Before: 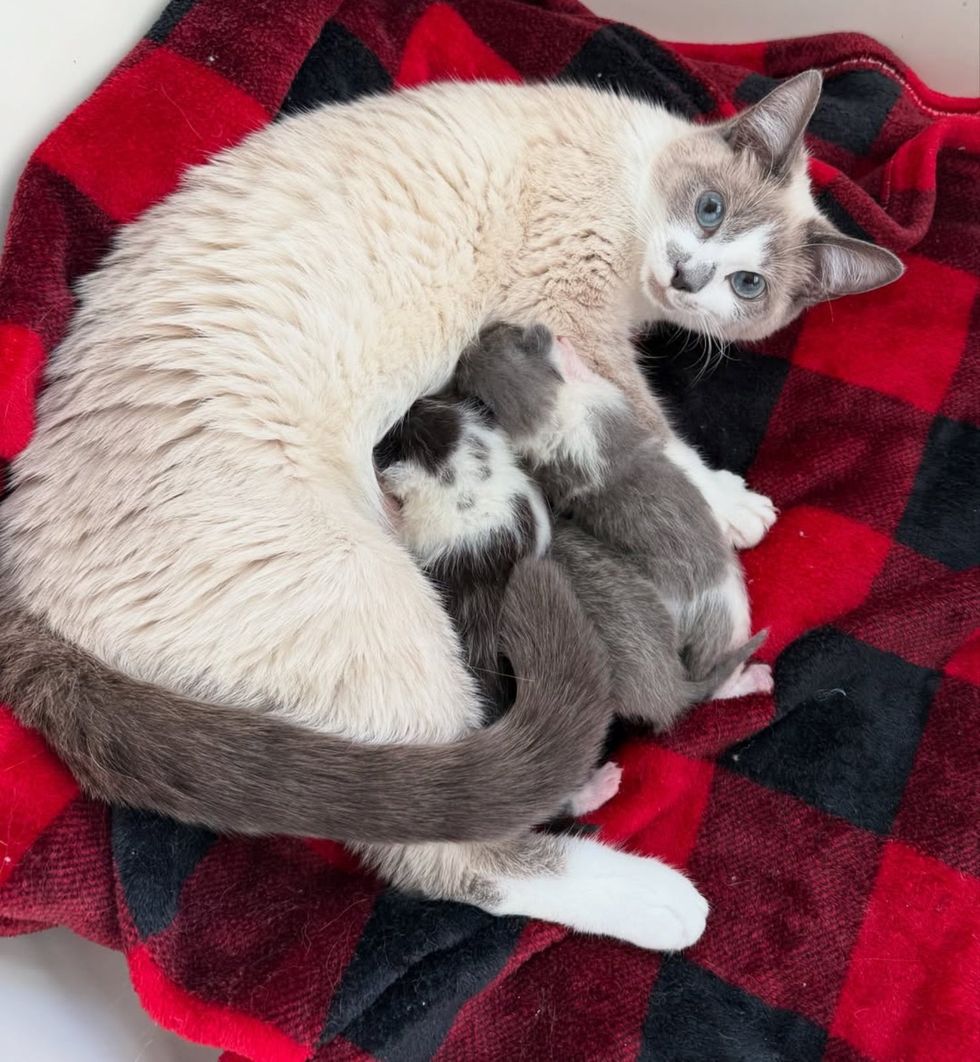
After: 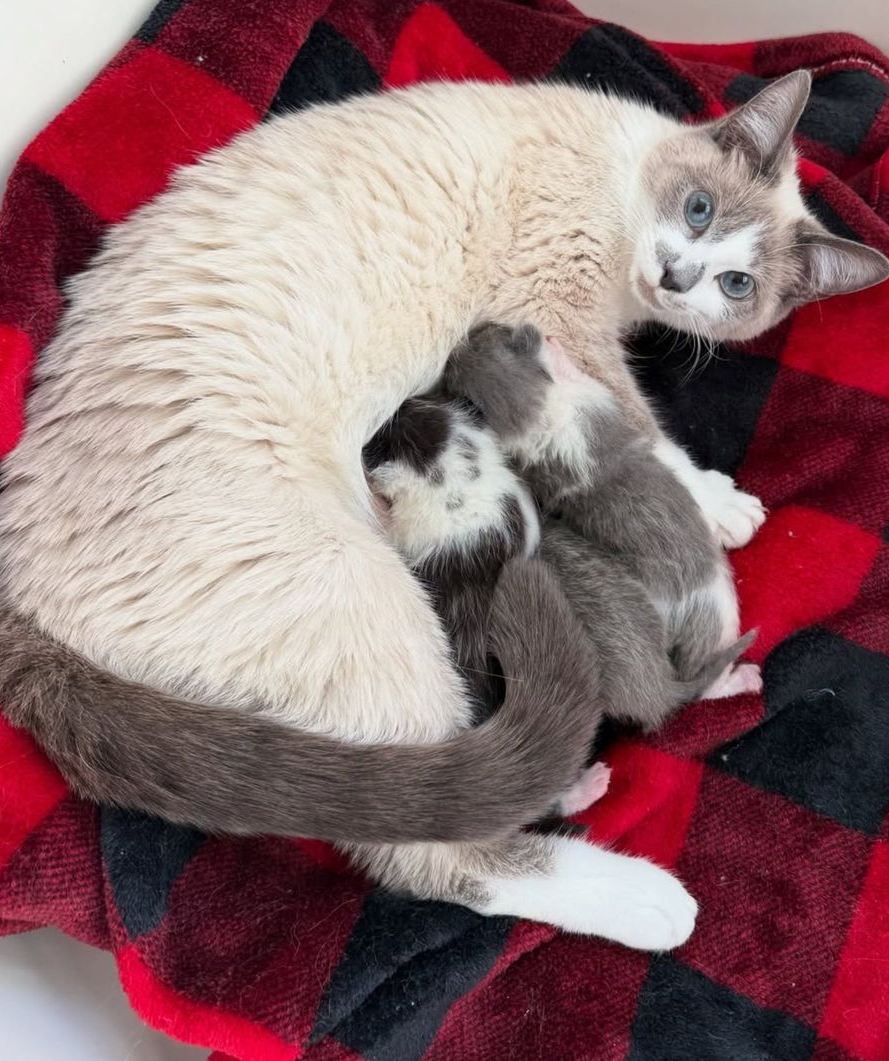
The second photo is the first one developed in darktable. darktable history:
crop and rotate: left 1.277%, right 7.922%
